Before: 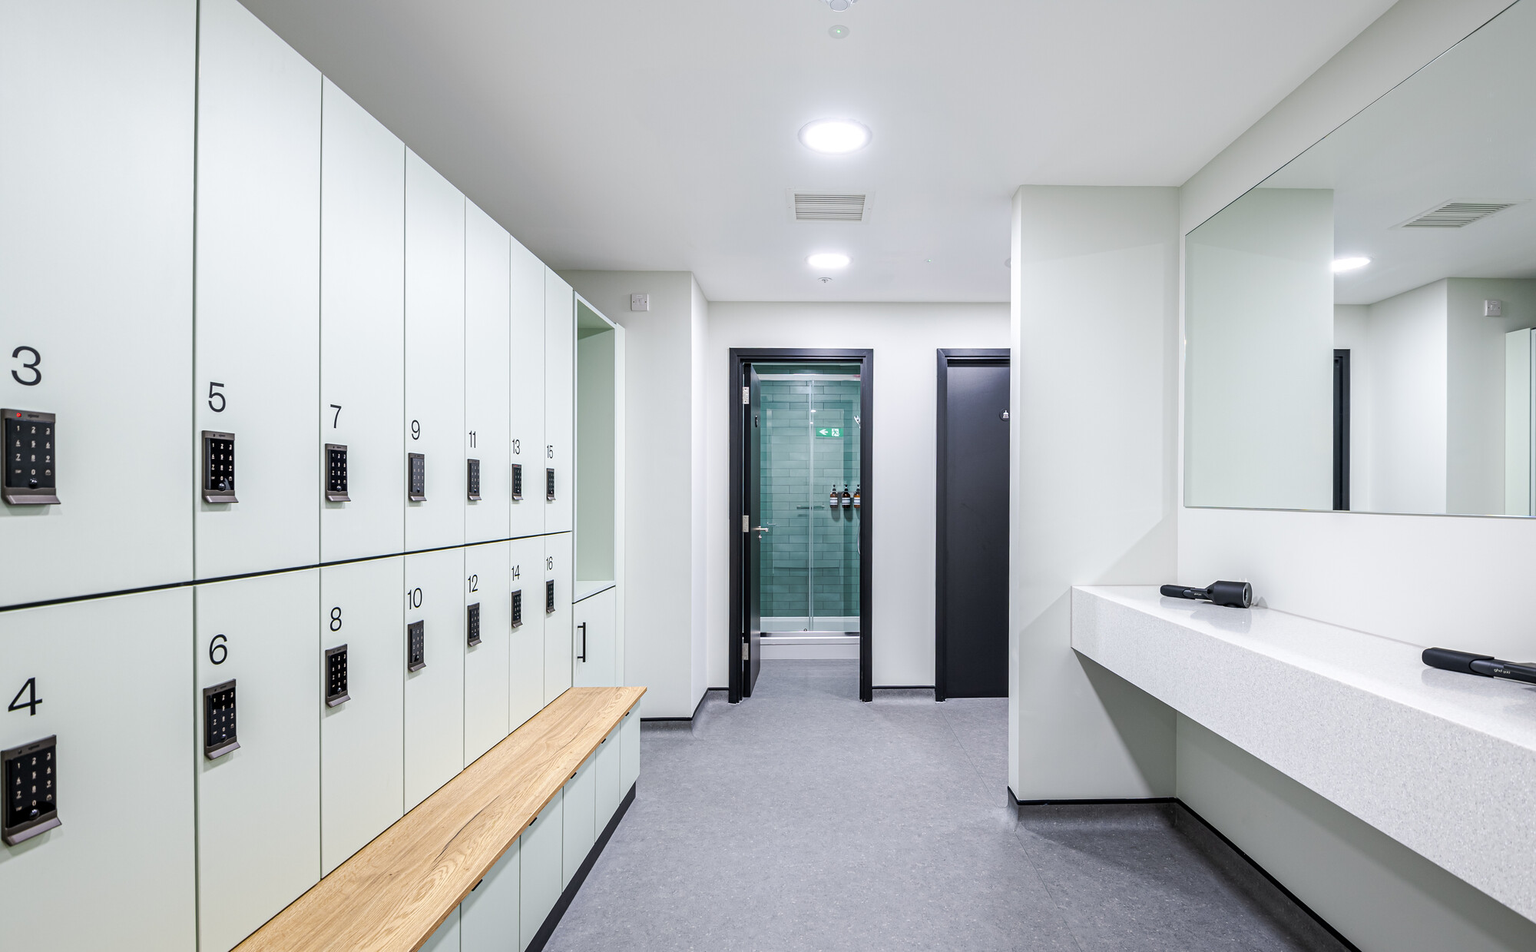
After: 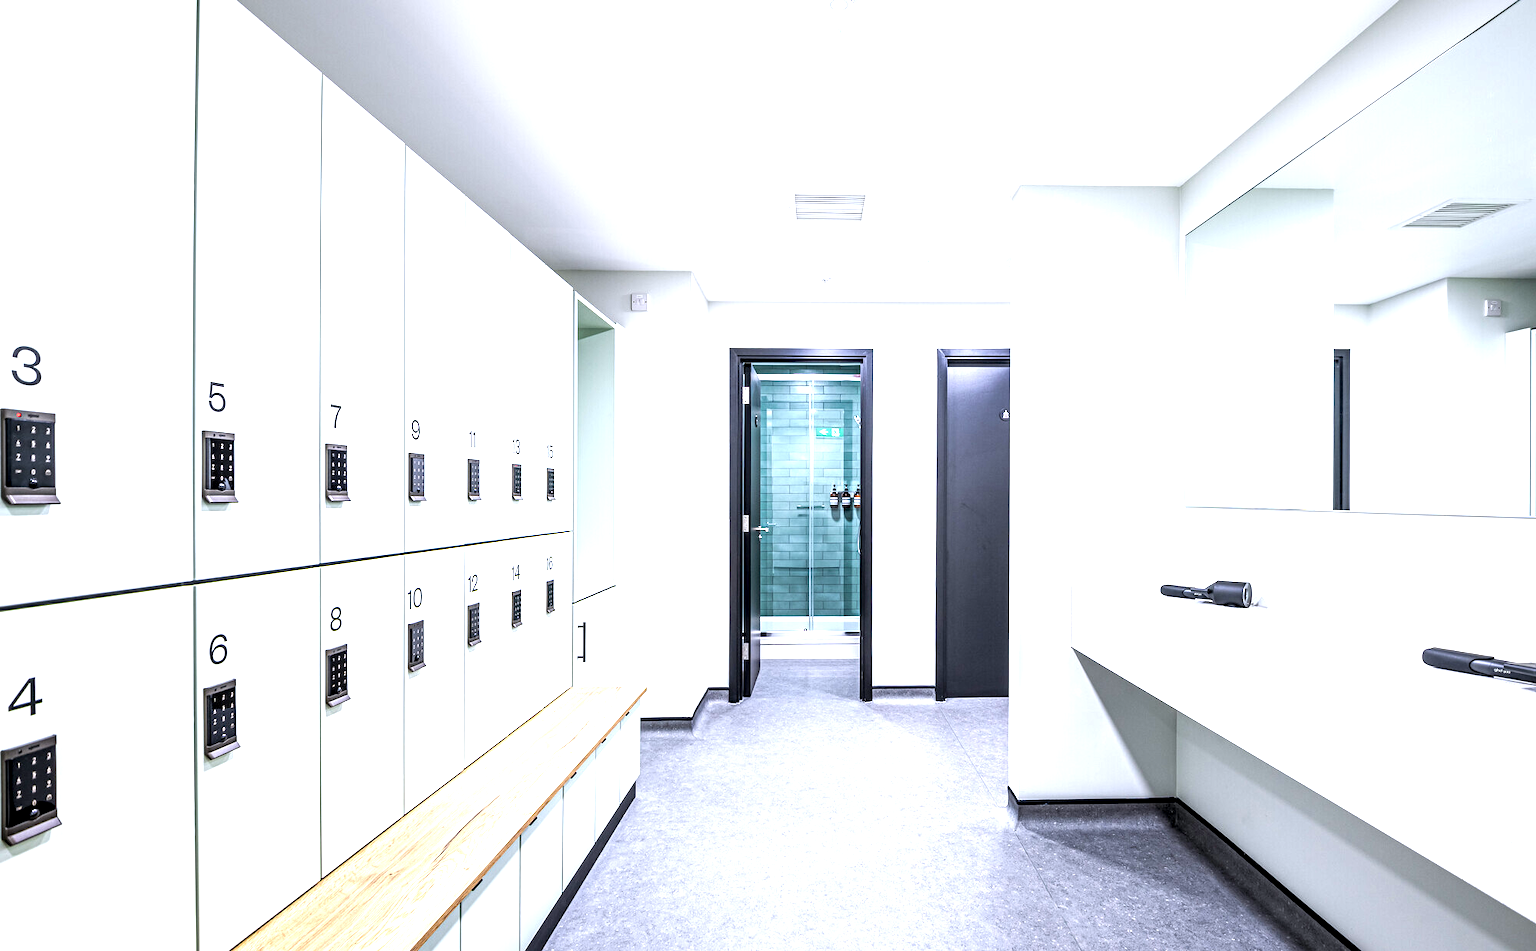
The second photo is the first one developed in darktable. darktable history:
tone equalizer: on, module defaults
color calibration: illuminant as shot in camera, x 0.358, y 0.373, temperature 4628.91 K
local contrast: highlights 60%, shadows 60%, detail 160%
exposure: black level correction 0, exposure 1.2 EV, compensate exposure bias true, compensate highlight preservation false
